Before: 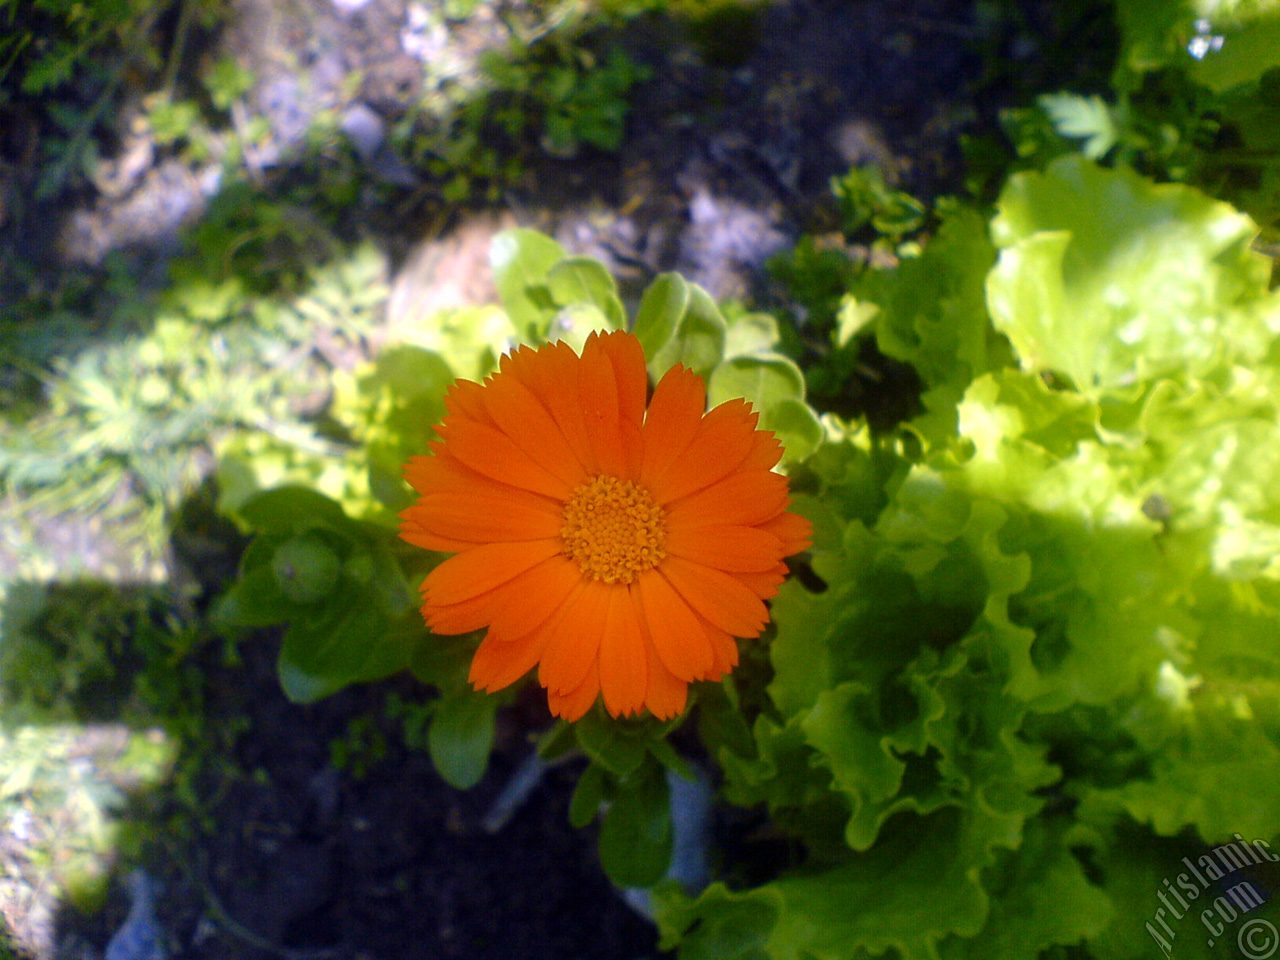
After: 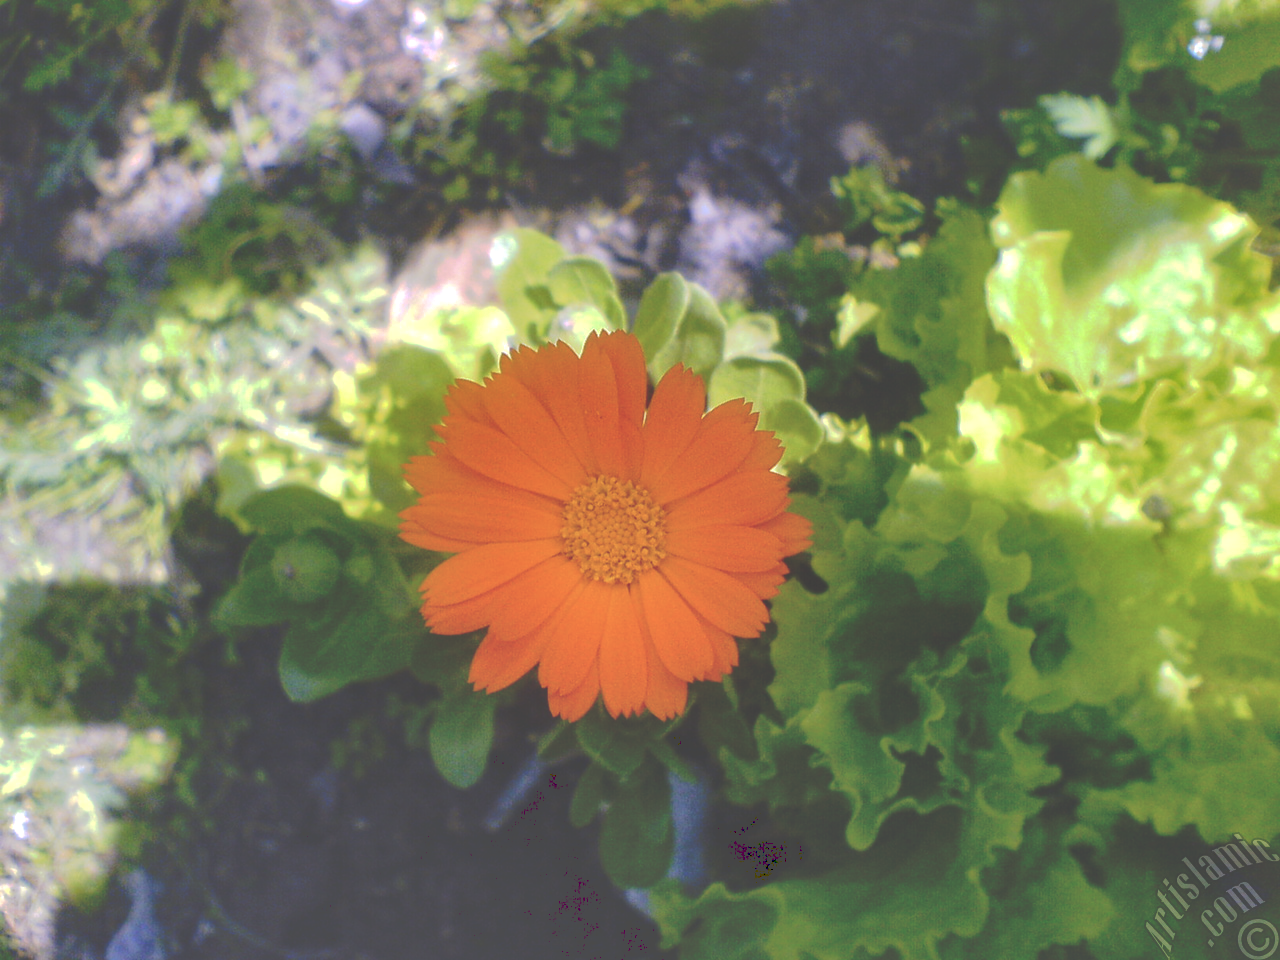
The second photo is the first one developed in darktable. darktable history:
shadows and highlights: on, module defaults
tone curve: curves: ch0 [(0, 0) (0.003, 0.278) (0.011, 0.282) (0.025, 0.282) (0.044, 0.29) (0.069, 0.295) (0.1, 0.306) (0.136, 0.316) (0.177, 0.33) (0.224, 0.358) (0.277, 0.403) (0.335, 0.451) (0.399, 0.505) (0.468, 0.558) (0.543, 0.611) (0.623, 0.679) (0.709, 0.751) (0.801, 0.815) (0.898, 0.863) (1, 1)], preserve colors none
local contrast: on, module defaults
